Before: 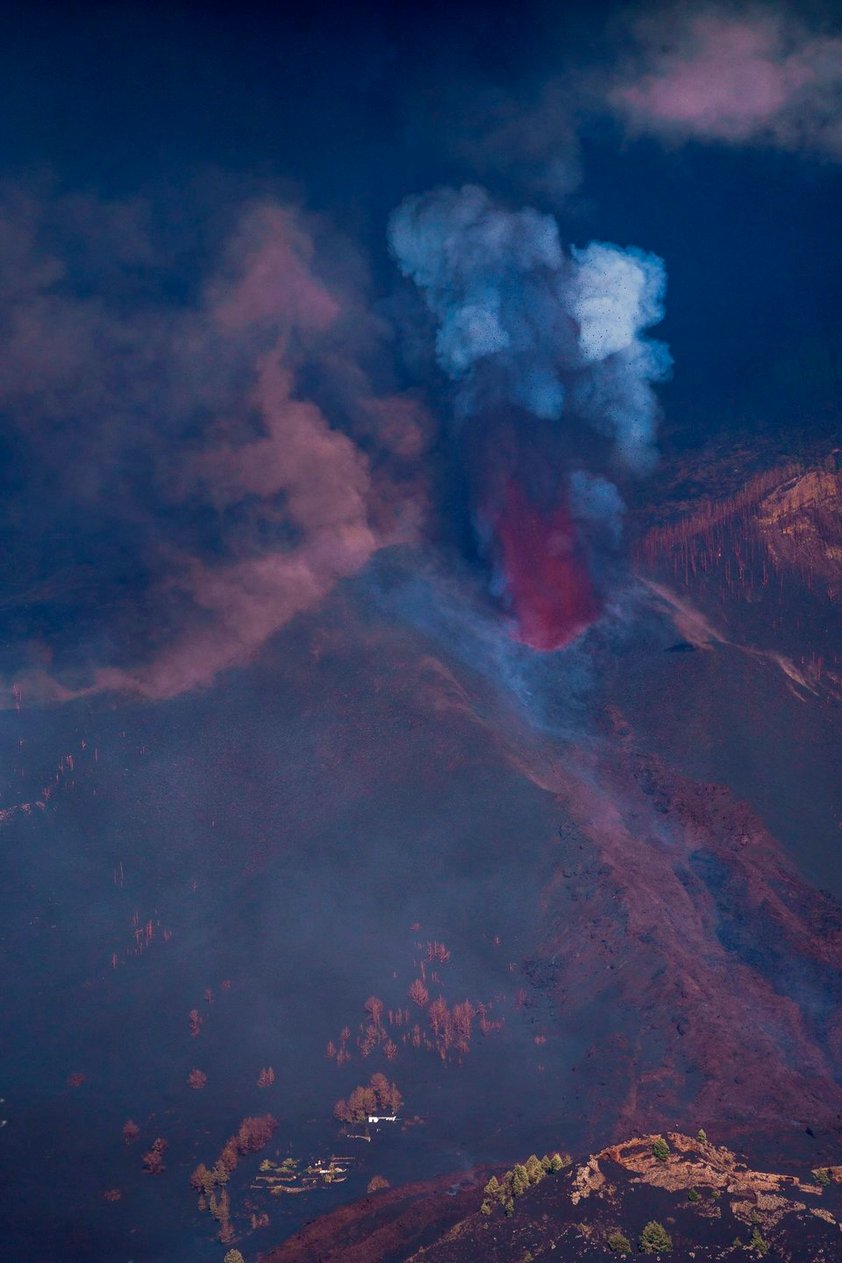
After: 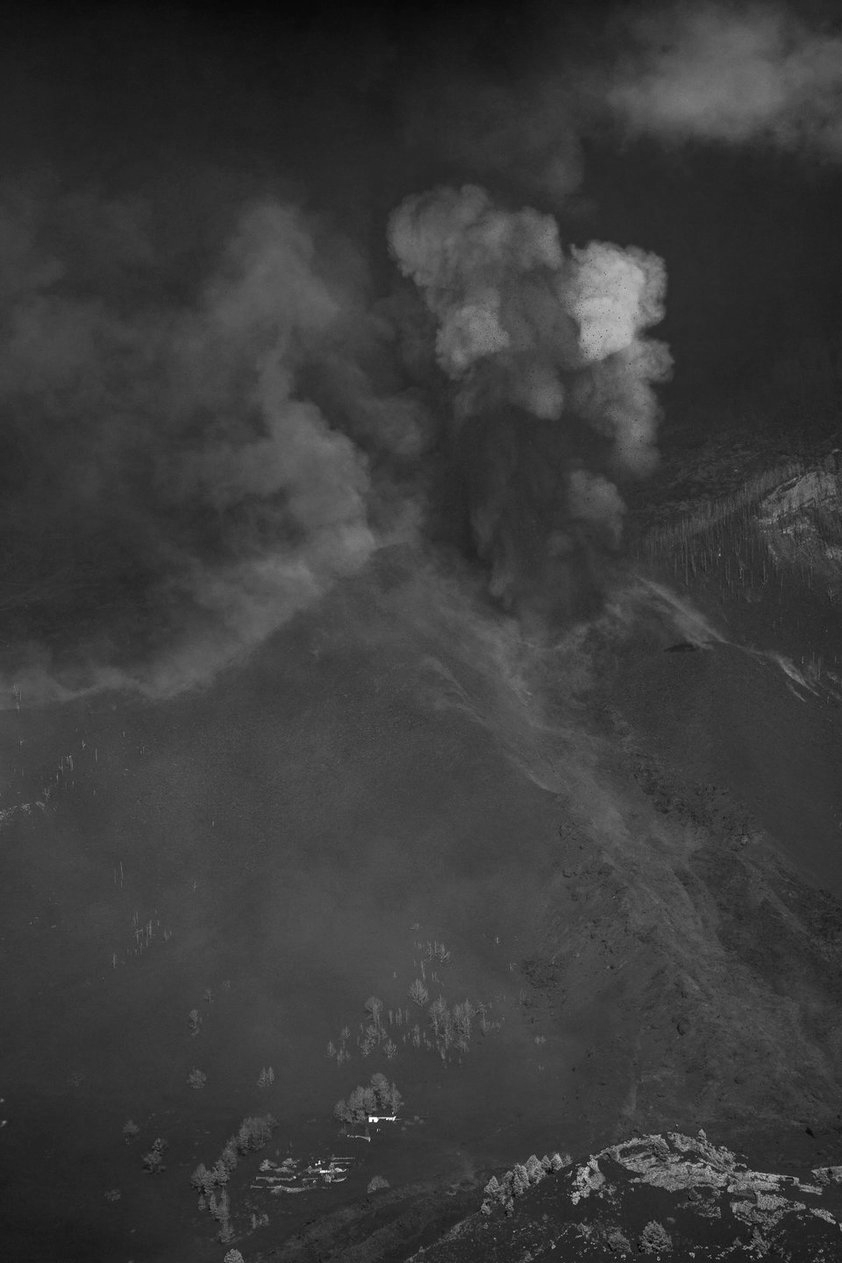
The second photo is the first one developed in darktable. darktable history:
contrast brightness saturation: saturation -0.05
monochrome: on, module defaults
